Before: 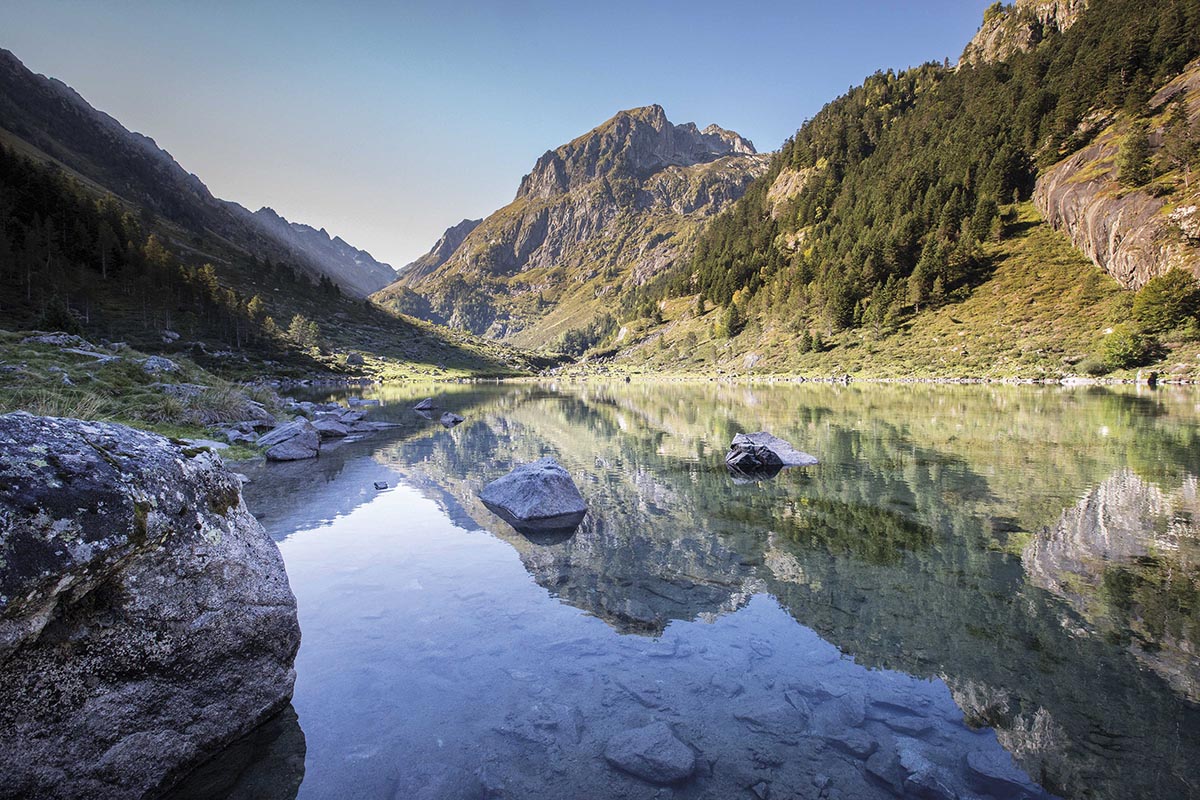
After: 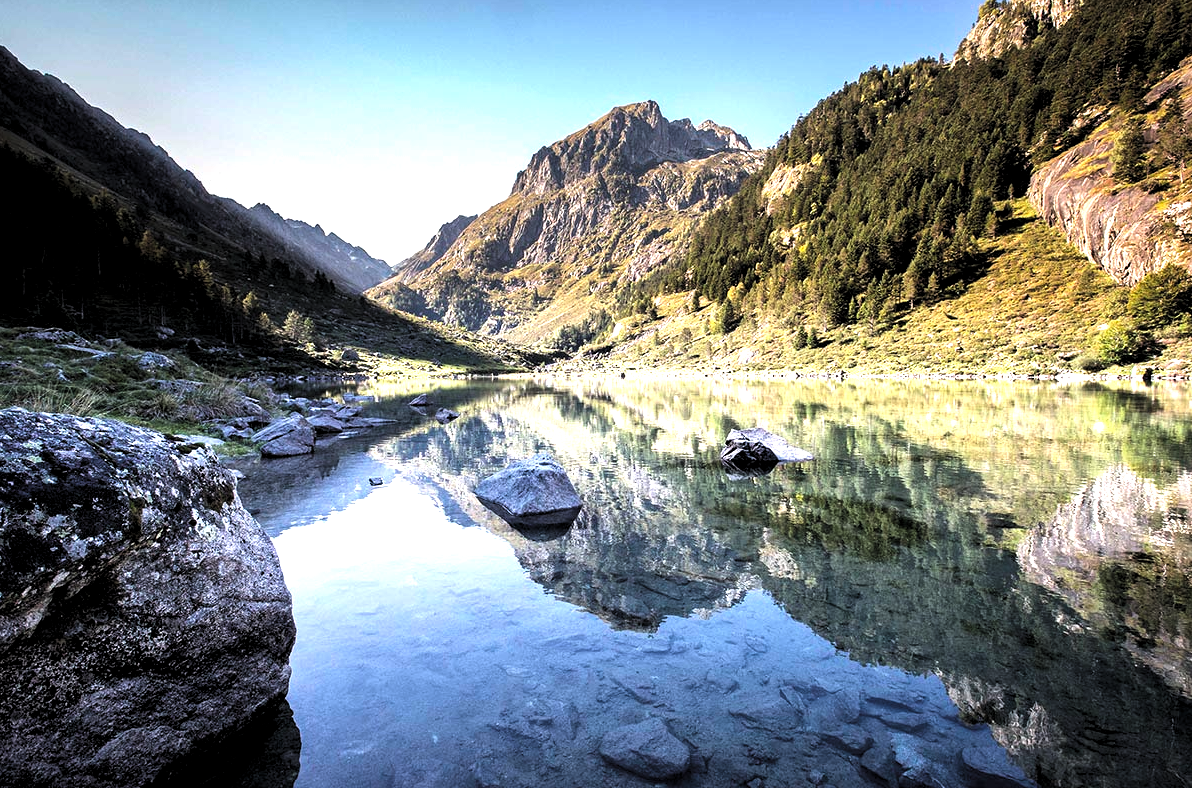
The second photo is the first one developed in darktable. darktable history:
levels: levels [0.129, 0.519, 0.867]
crop: left 0.471%, top 0.563%, right 0.194%, bottom 0.836%
exposure: black level correction -0.002, exposure 1.113 EV, compensate exposure bias true, compensate highlight preservation false
